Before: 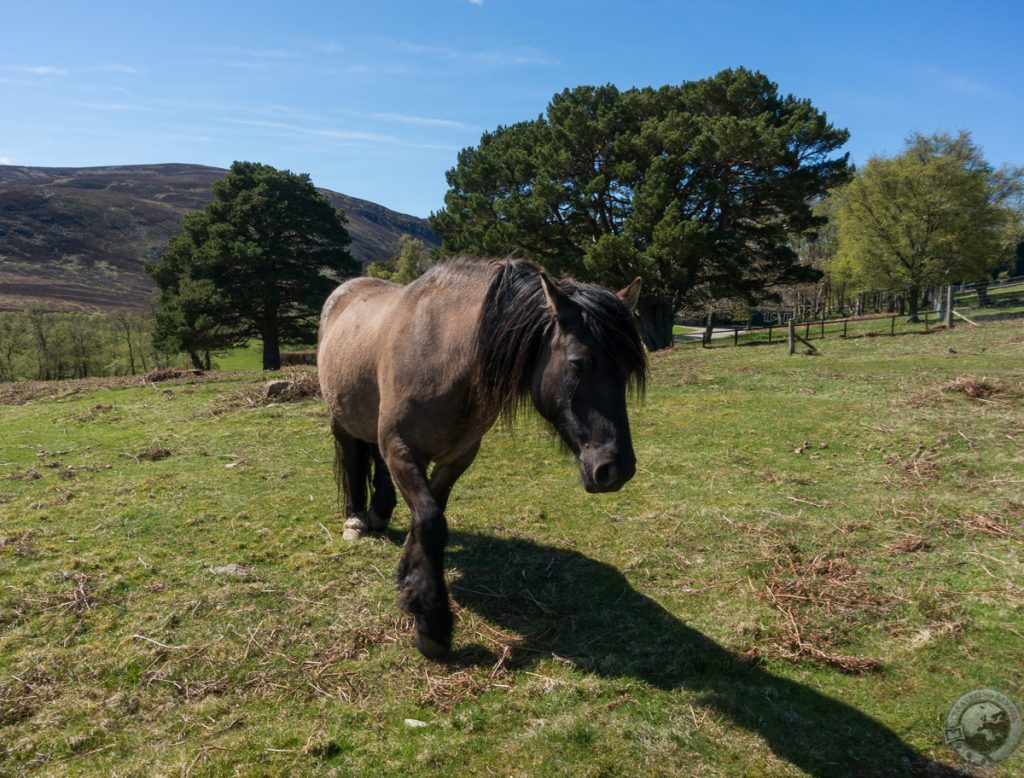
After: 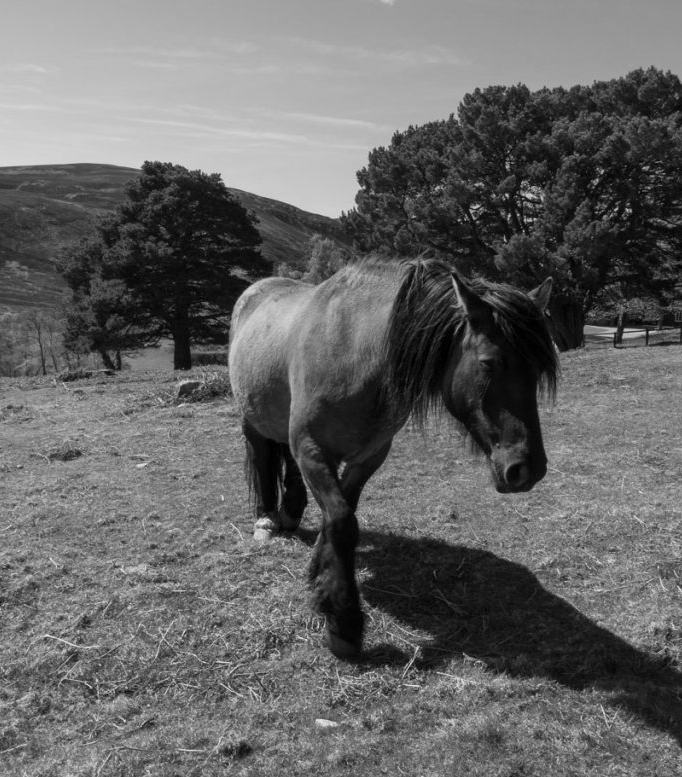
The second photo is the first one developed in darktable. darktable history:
exposure: exposure 0.014 EV, compensate highlight preservation false
crop and rotate: left 8.786%, right 24.548%
monochrome: on, module defaults
